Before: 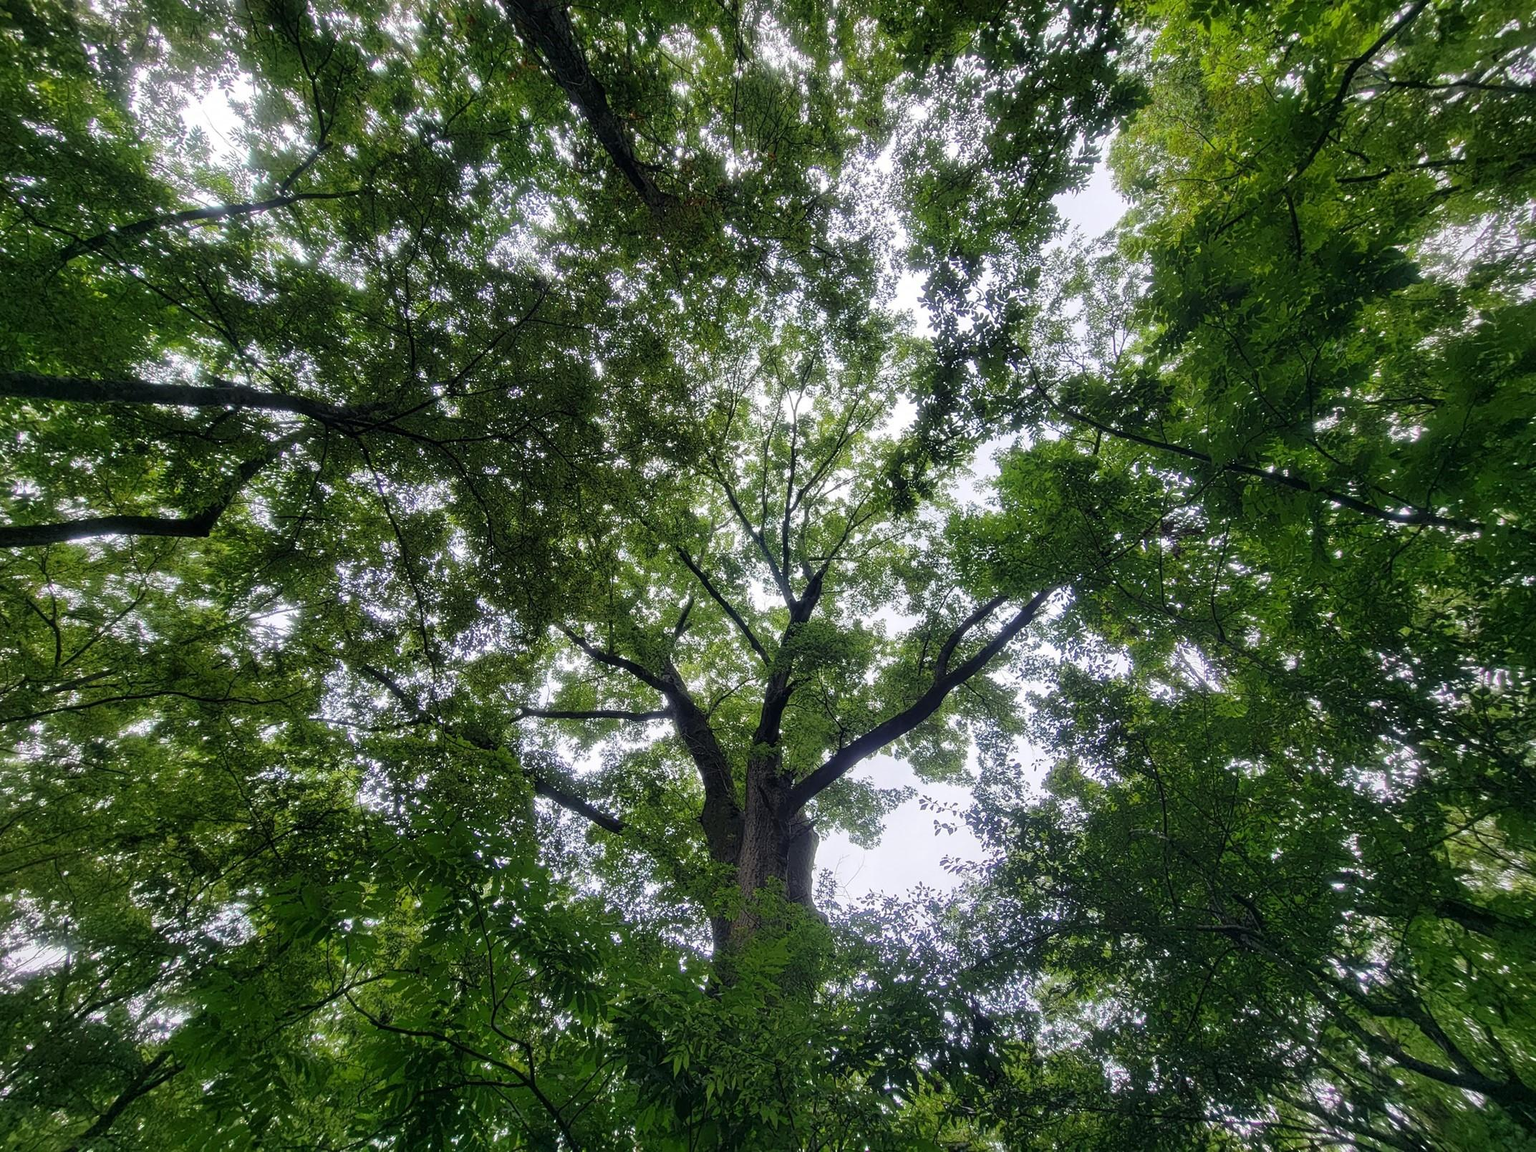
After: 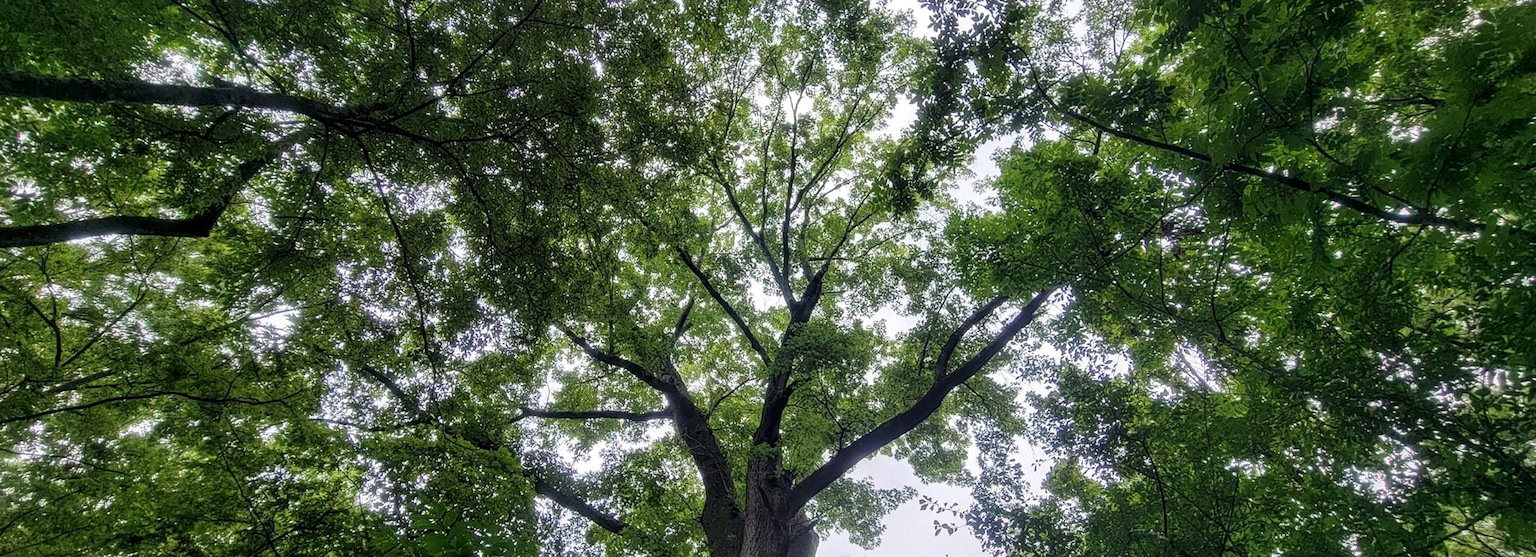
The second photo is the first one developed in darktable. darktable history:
crop and rotate: top 26.056%, bottom 25.543%
local contrast: on, module defaults
